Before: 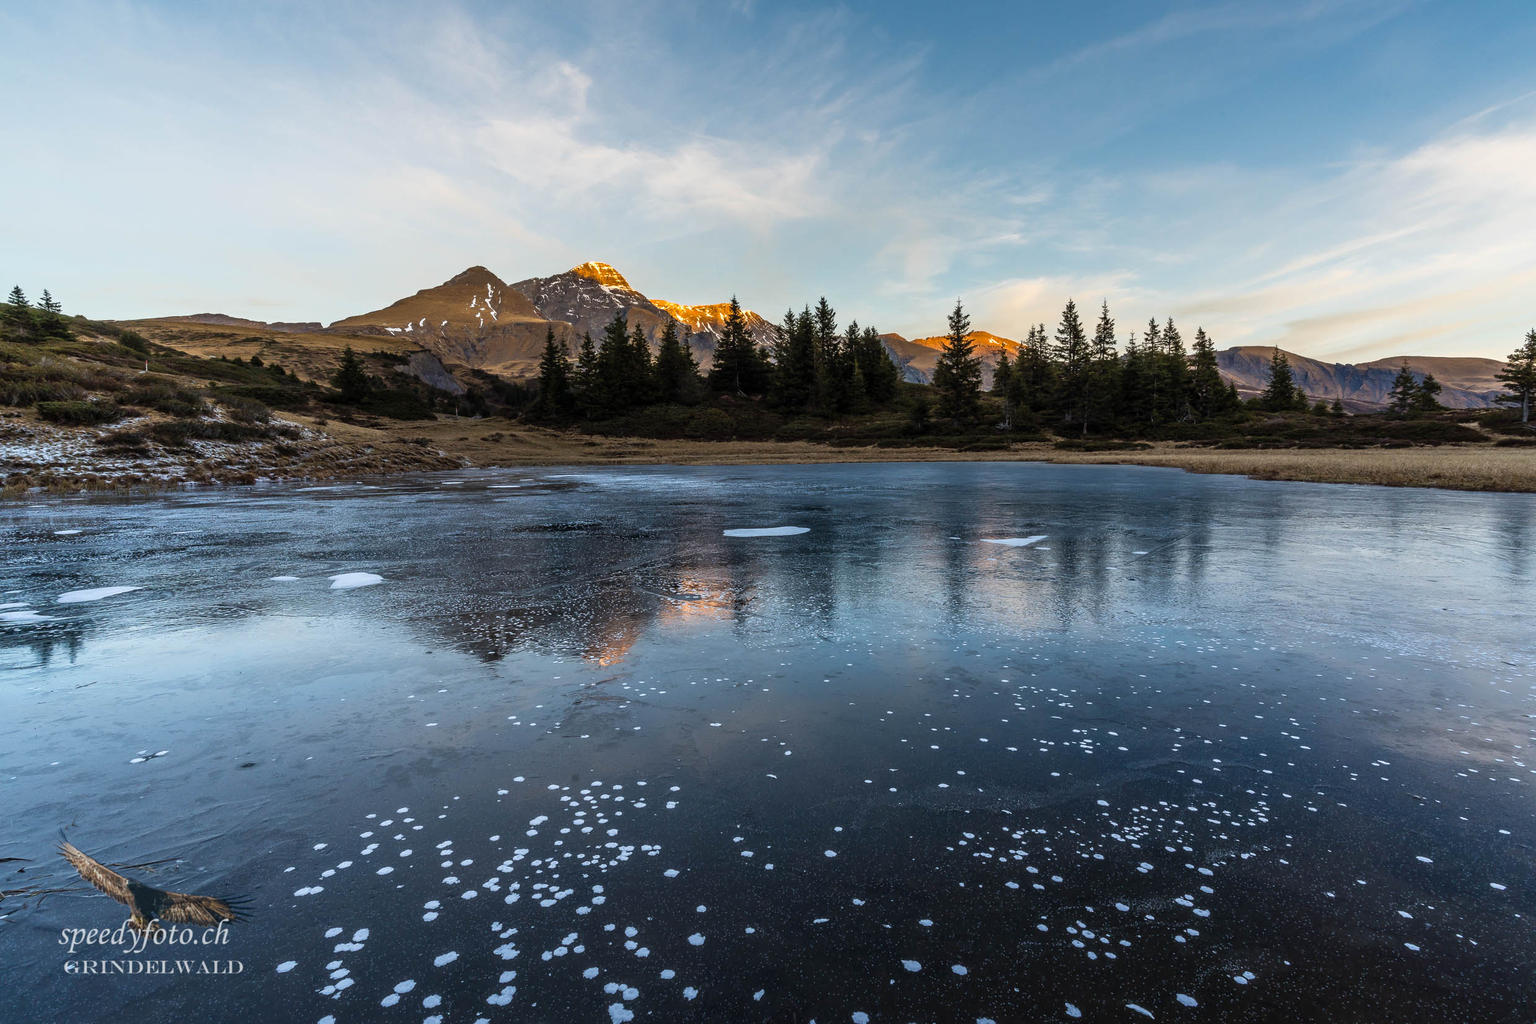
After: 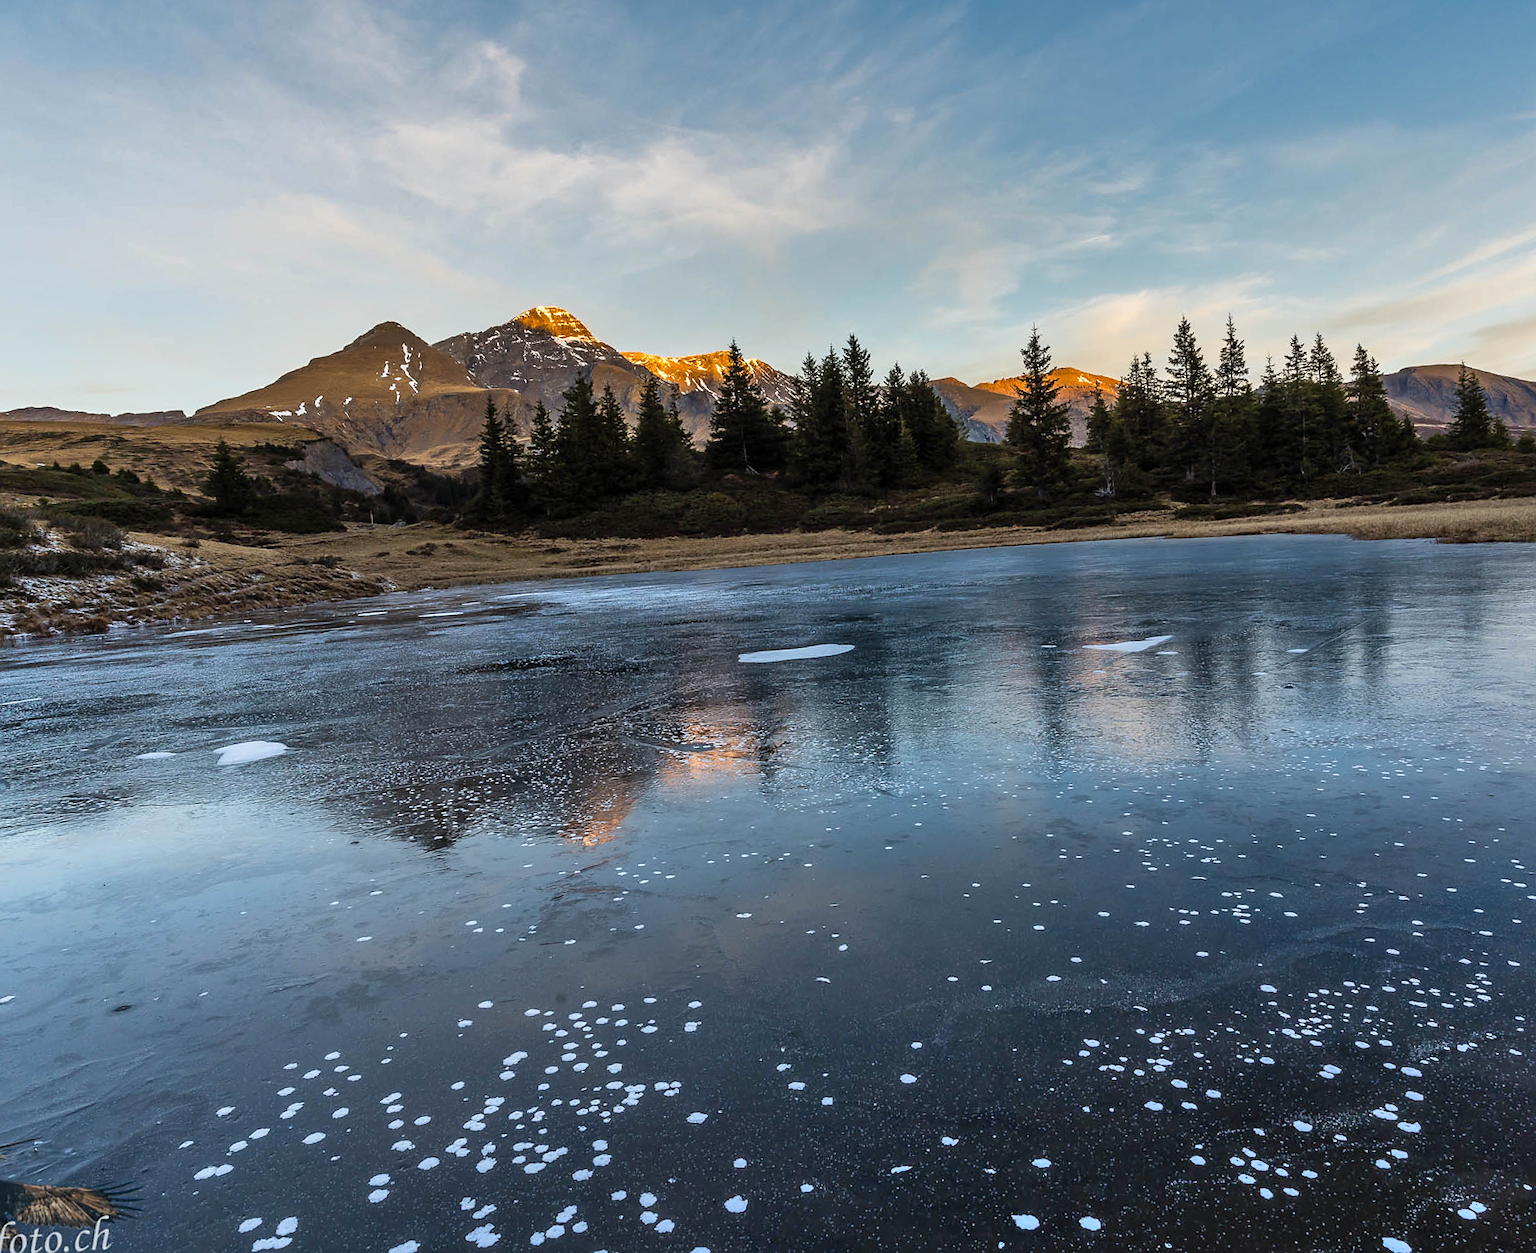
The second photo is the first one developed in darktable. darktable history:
crop: left 9.88%, right 12.664%
rotate and perspective: rotation -3.52°, crop left 0.036, crop right 0.964, crop top 0.081, crop bottom 0.919
sharpen: radius 1, threshold 1
shadows and highlights: soften with gaussian
